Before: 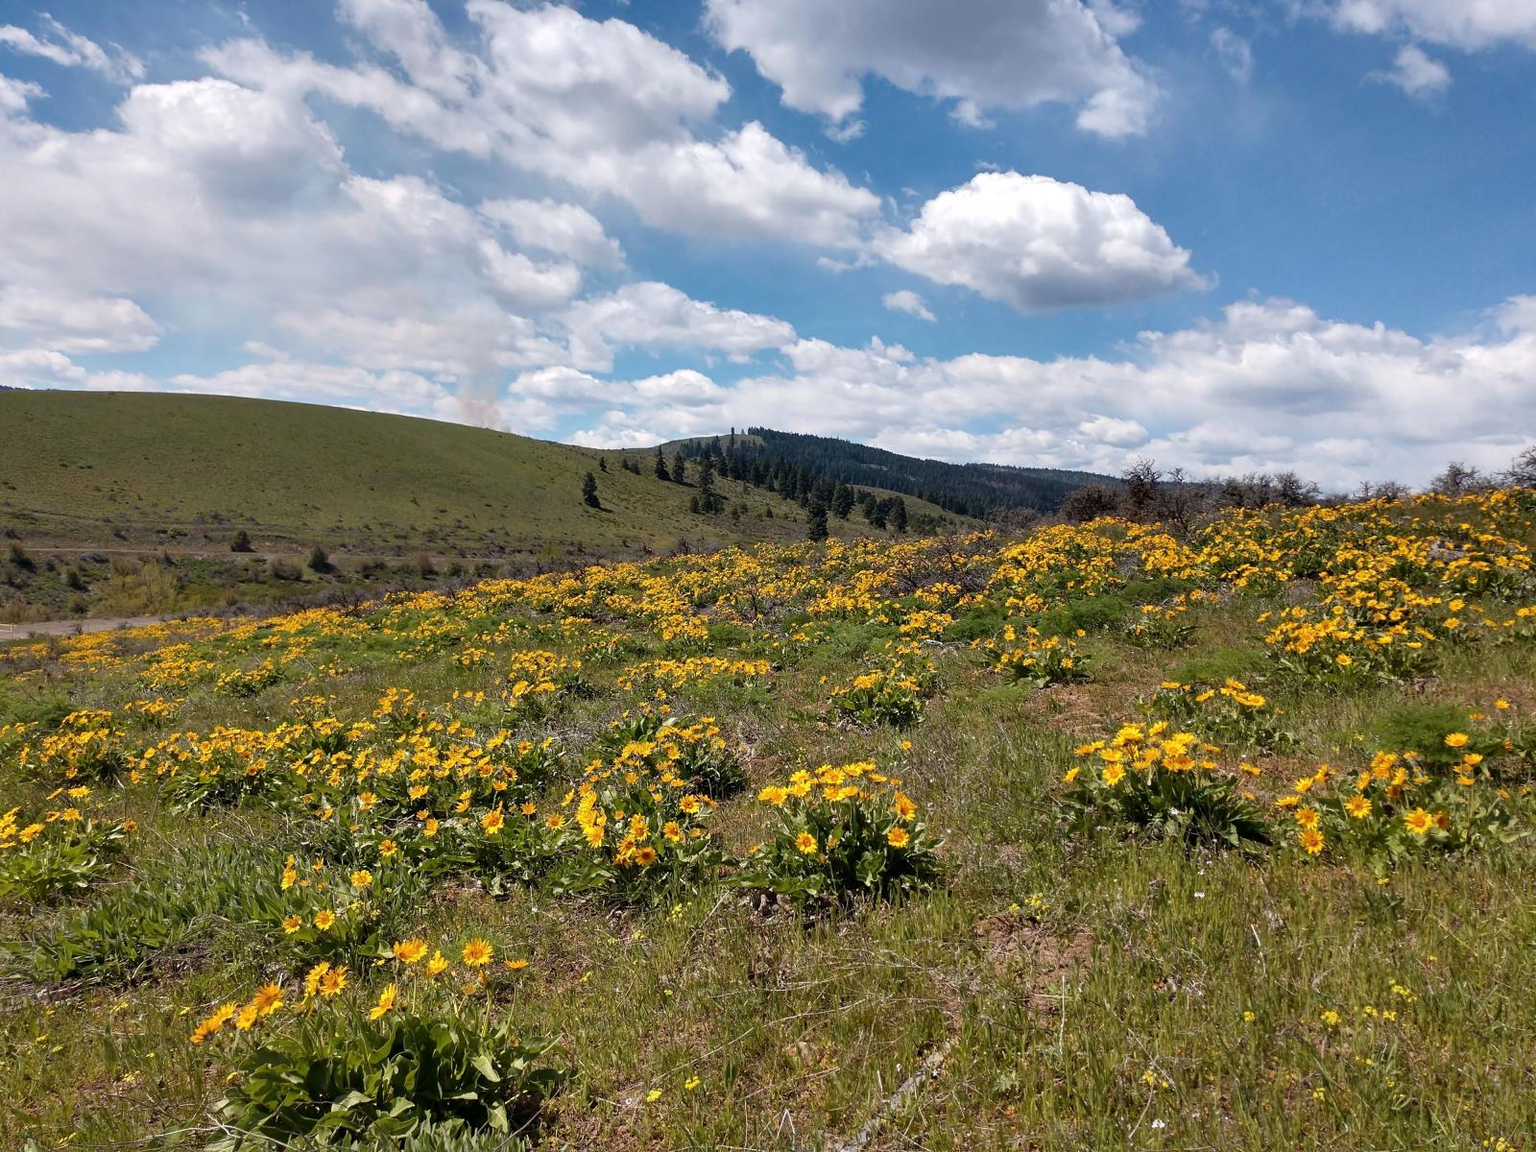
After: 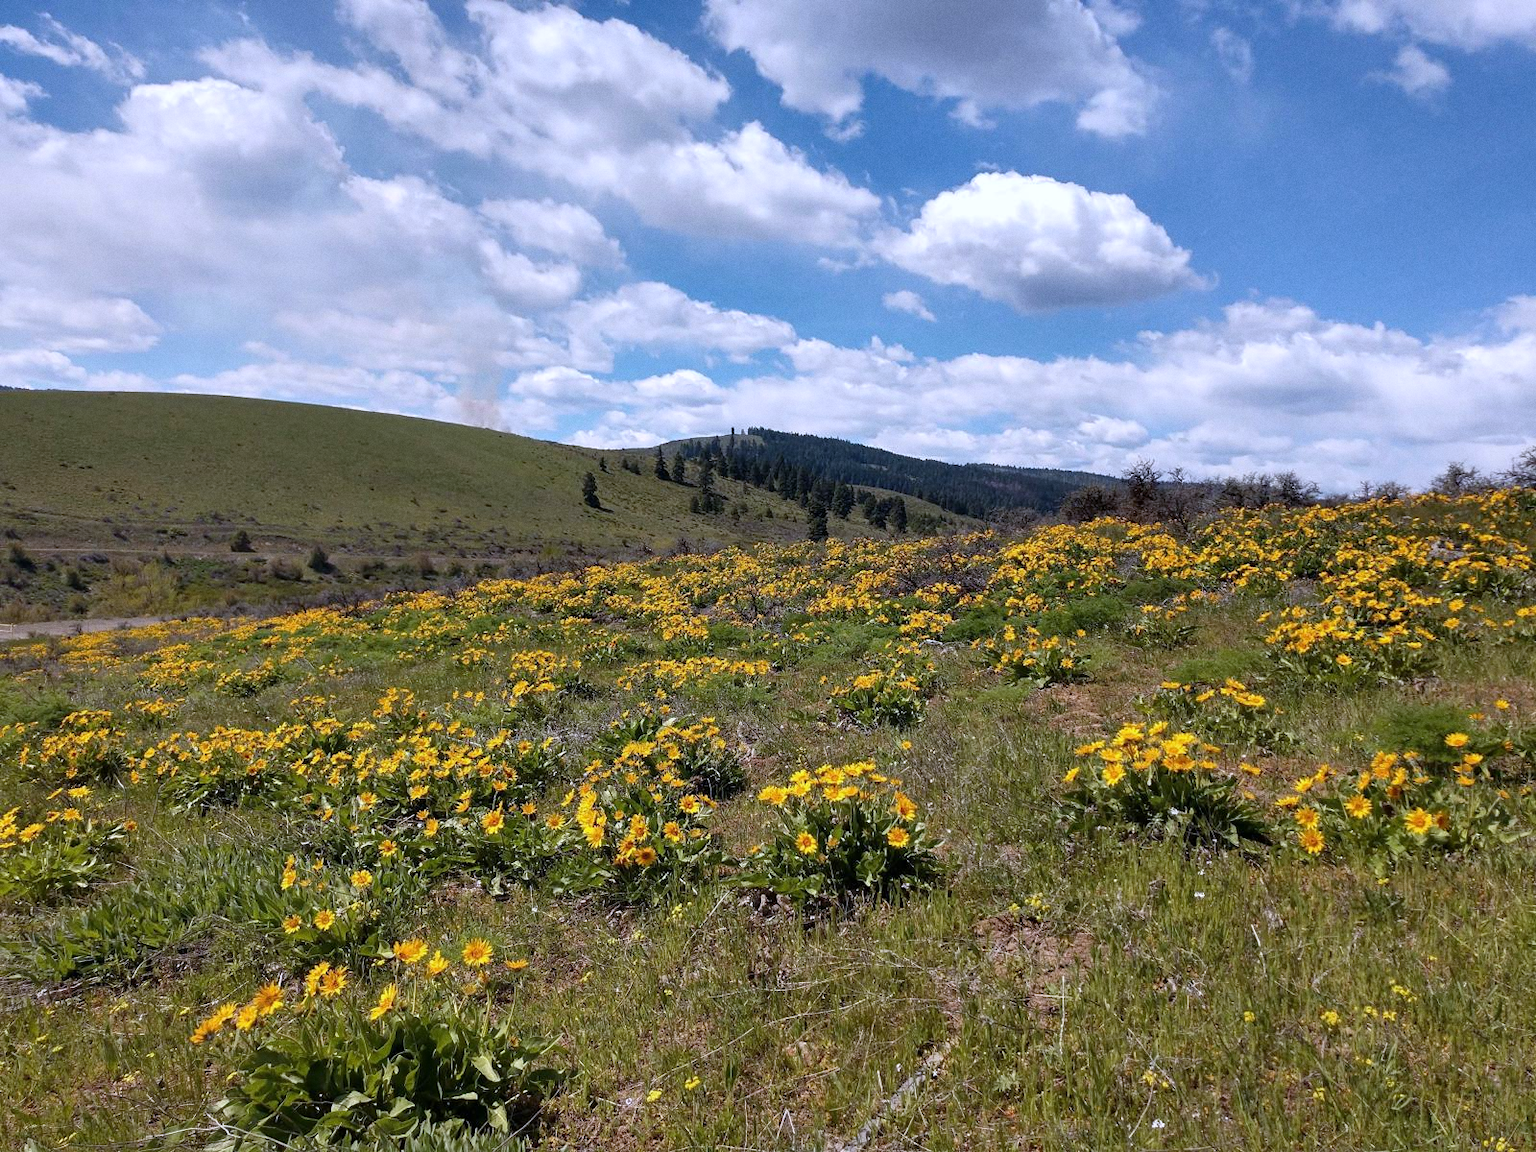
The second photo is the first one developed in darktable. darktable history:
grain: coarseness 0.09 ISO, strength 16.61%
white balance: red 0.967, blue 1.119, emerald 0.756
